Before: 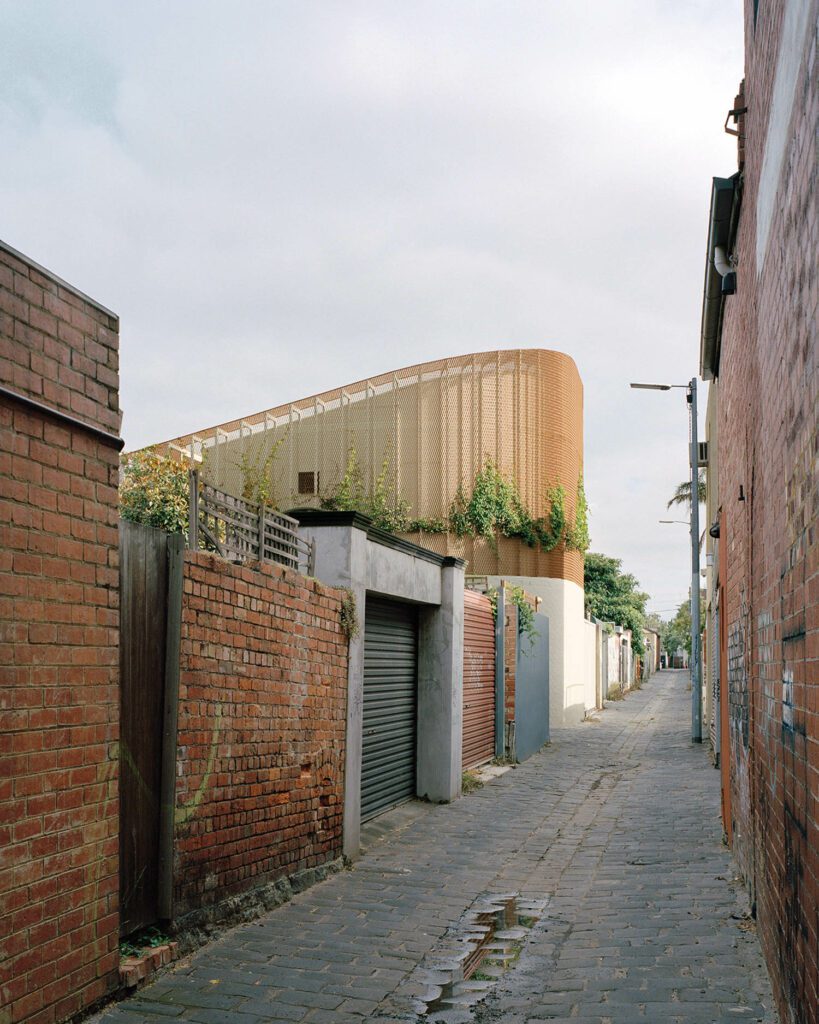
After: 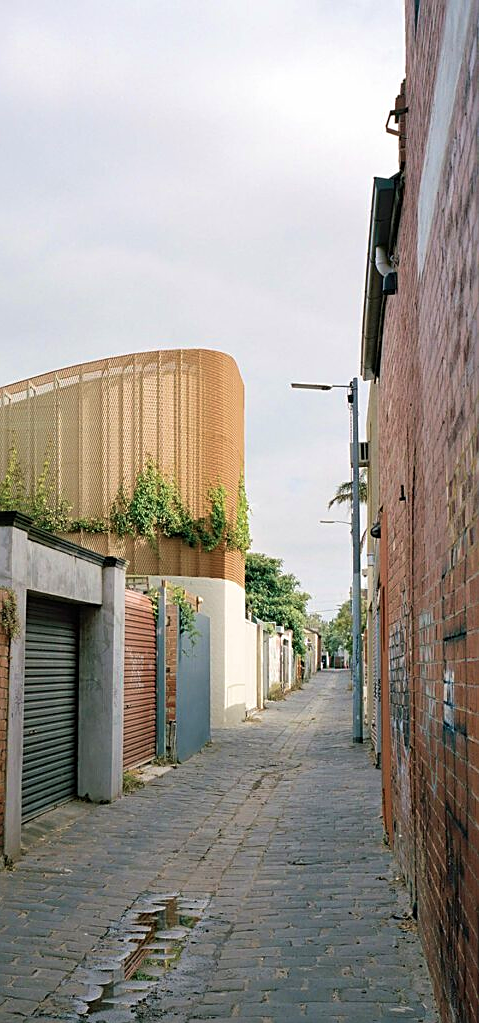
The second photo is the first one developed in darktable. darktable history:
crop: left 41.402%
sharpen: amount 0.575
velvia: on, module defaults
tone equalizer: on, module defaults
